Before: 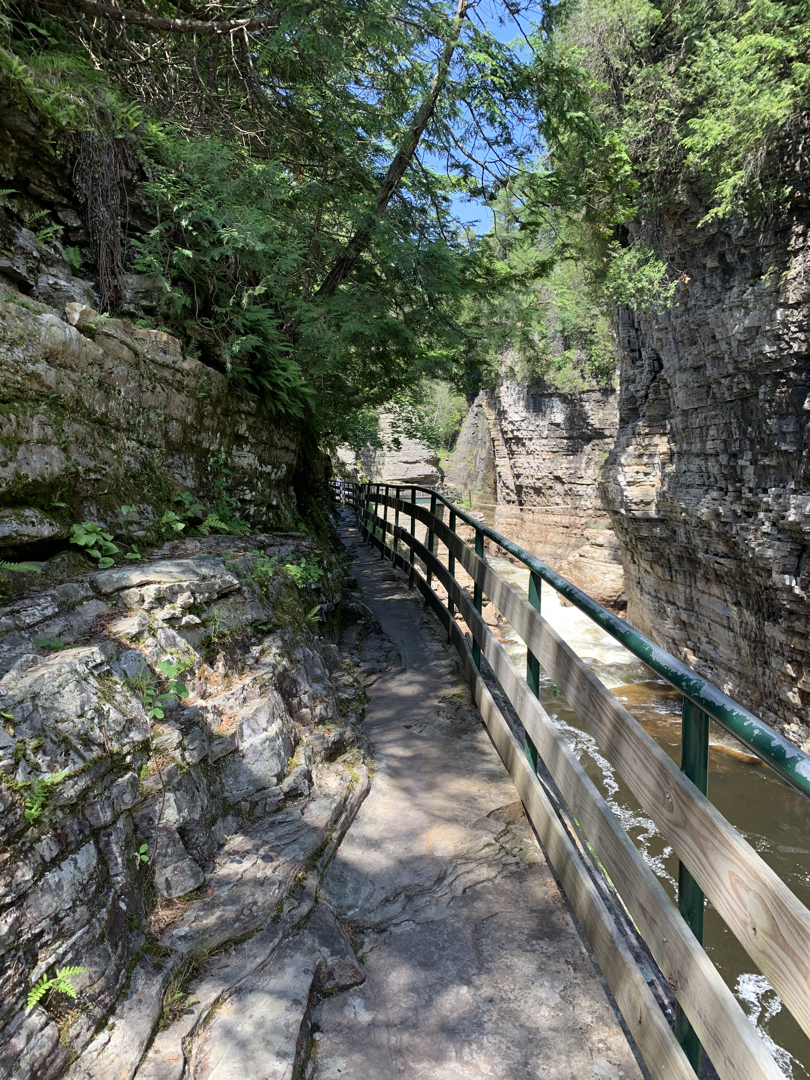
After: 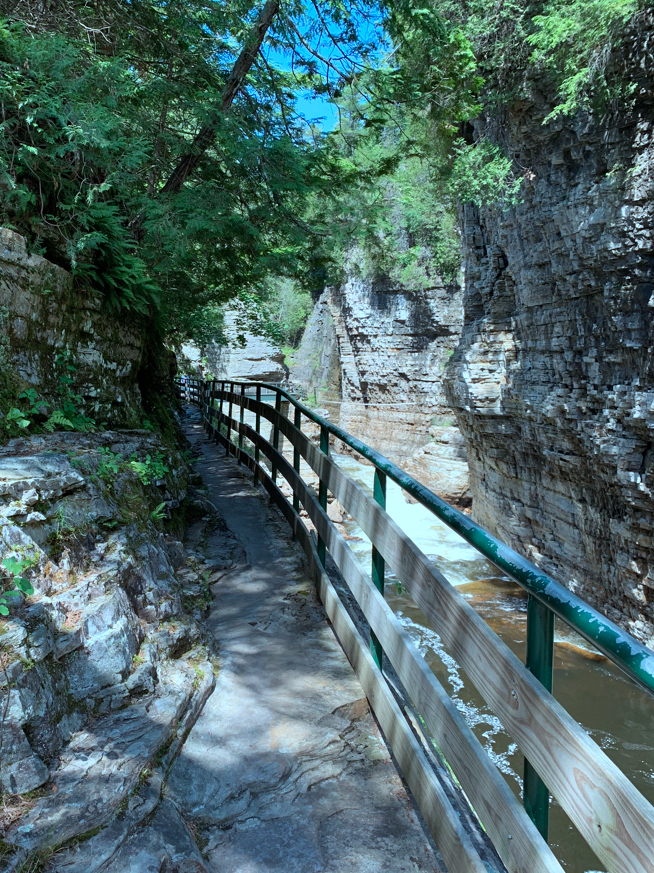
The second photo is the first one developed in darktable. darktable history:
shadows and highlights: radius 108.52, shadows 23.73, highlights -59.32, low approximation 0.01, soften with gaussian
white balance: red 0.974, blue 1.044
color correction: highlights a* -11.71, highlights b* -15.58
crop: left 19.159%, top 9.58%, bottom 9.58%
